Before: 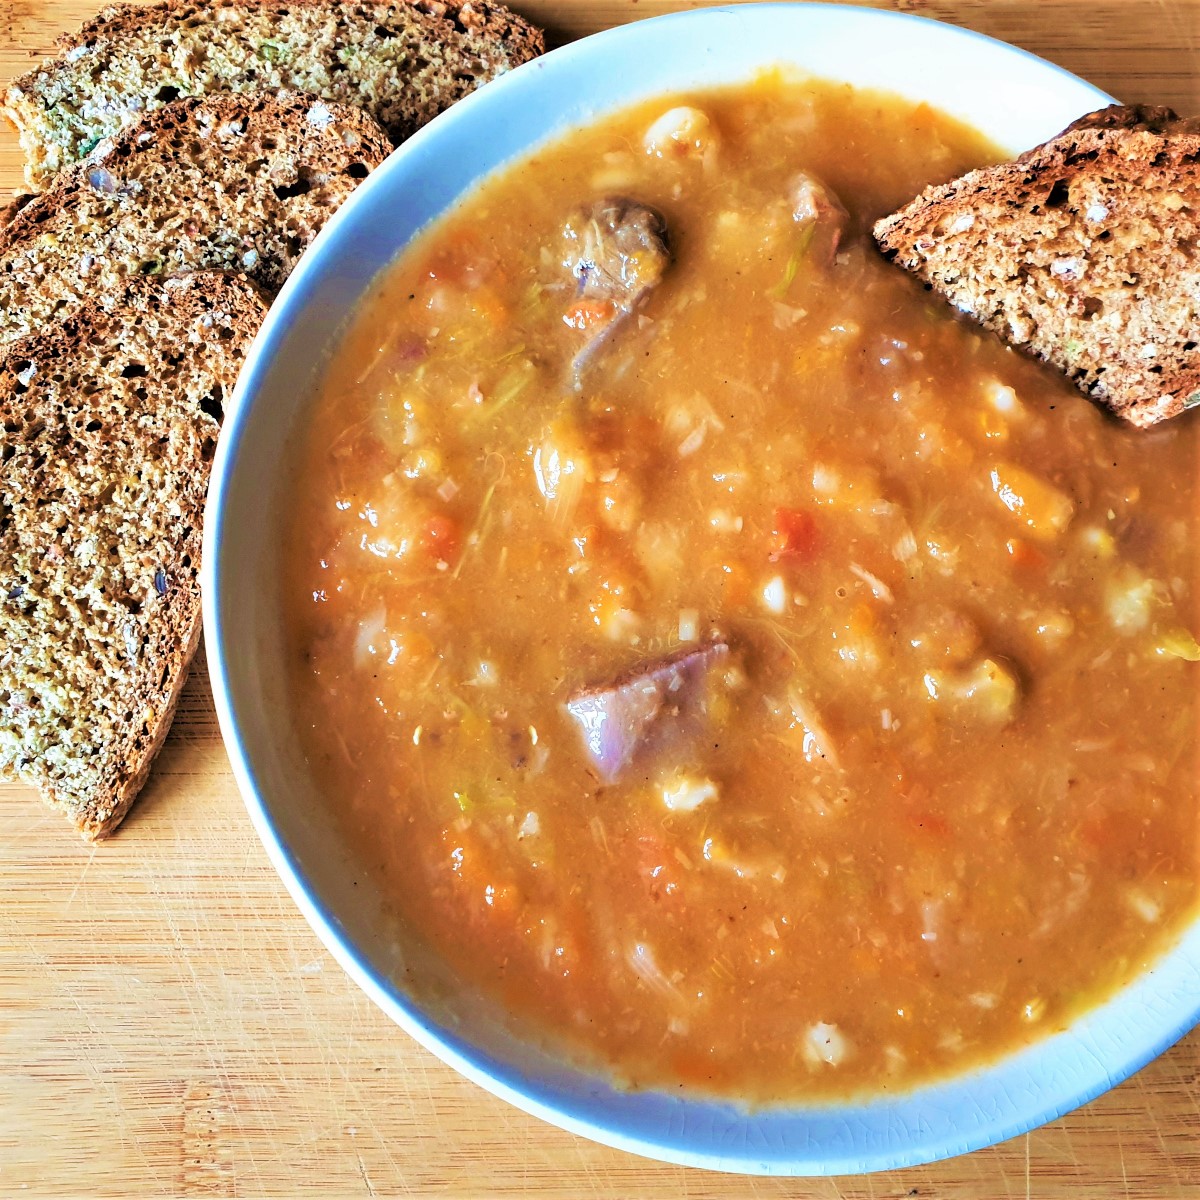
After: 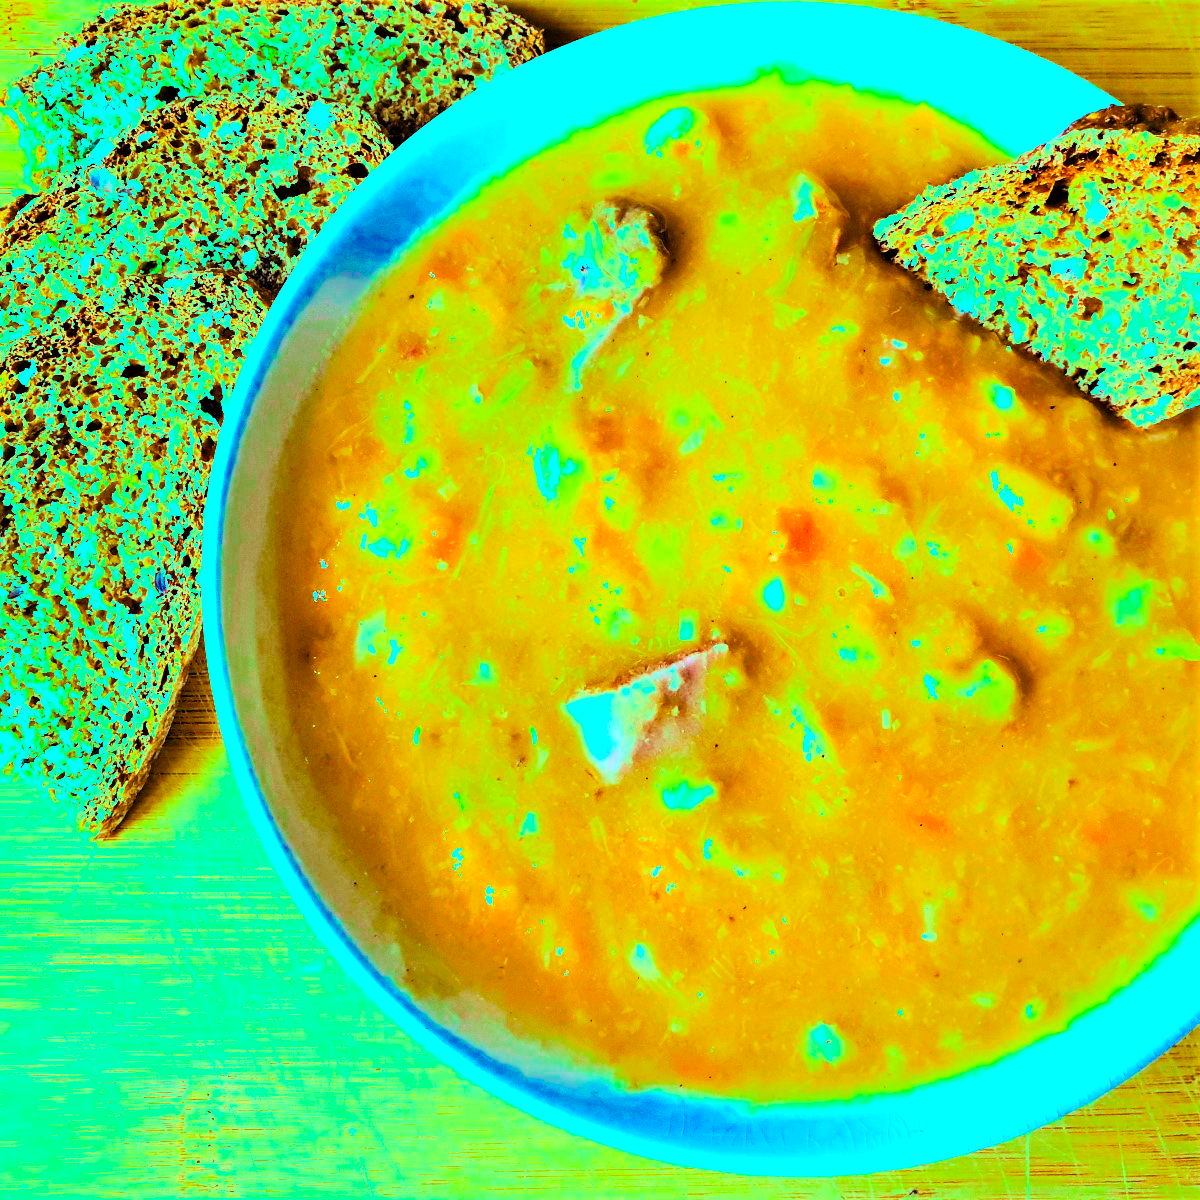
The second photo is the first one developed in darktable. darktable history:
tone curve: curves: ch0 [(0, 0) (0.055, 0.05) (0.258, 0.287) (0.434, 0.526) (0.517, 0.648) (0.745, 0.874) (1, 1)]; ch1 [(0, 0) (0.346, 0.307) (0.418, 0.383) (0.46, 0.439) (0.482, 0.493) (0.502, 0.503) (0.517, 0.514) (0.55, 0.561) (0.588, 0.603) (0.646, 0.688) (1, 1)]; ch2 [(0, 0) (0.346, 0.34) (0.431, 0.45) (0.485, 0.499) (0.5, 0.503) (0.527, 0.525) (0.545, 0.562) (0.679, 0.706) (1, 1)], color space Lab, independent channels, preserve colors none
color balance rgb: highlights gain › luminance 19.873%, highlights gain › chroma 13.044%, highlights gain › hue 173.05°, perceptual saturation grading › global saturation 35.879%, perceptual brilliance grading › mid-tones 10.02%, perceptual brilliance grading › shadows 15.461%, global vibrance 16.454%, saturation formula JzAzBz (2021)
exposure: exposure 0.432 EV, compensate highlight preservation false
